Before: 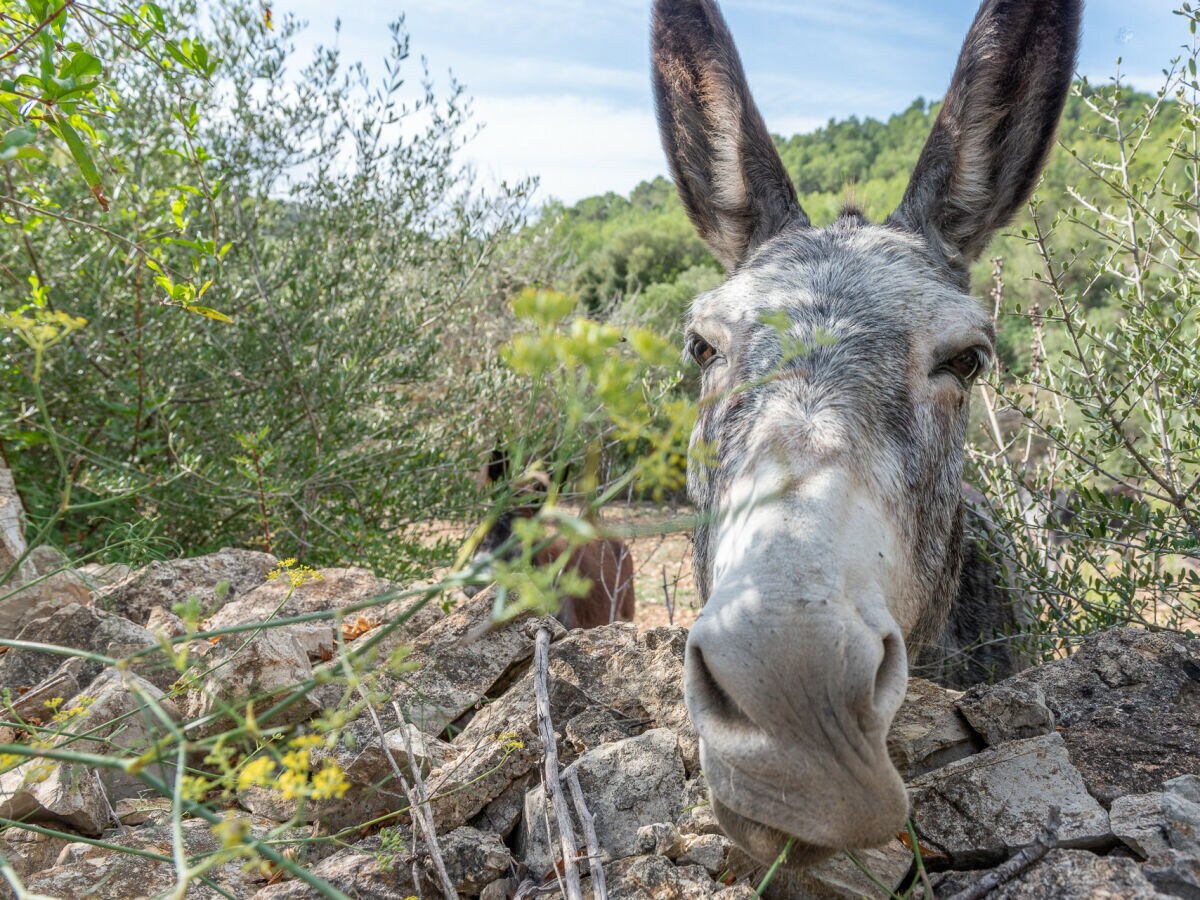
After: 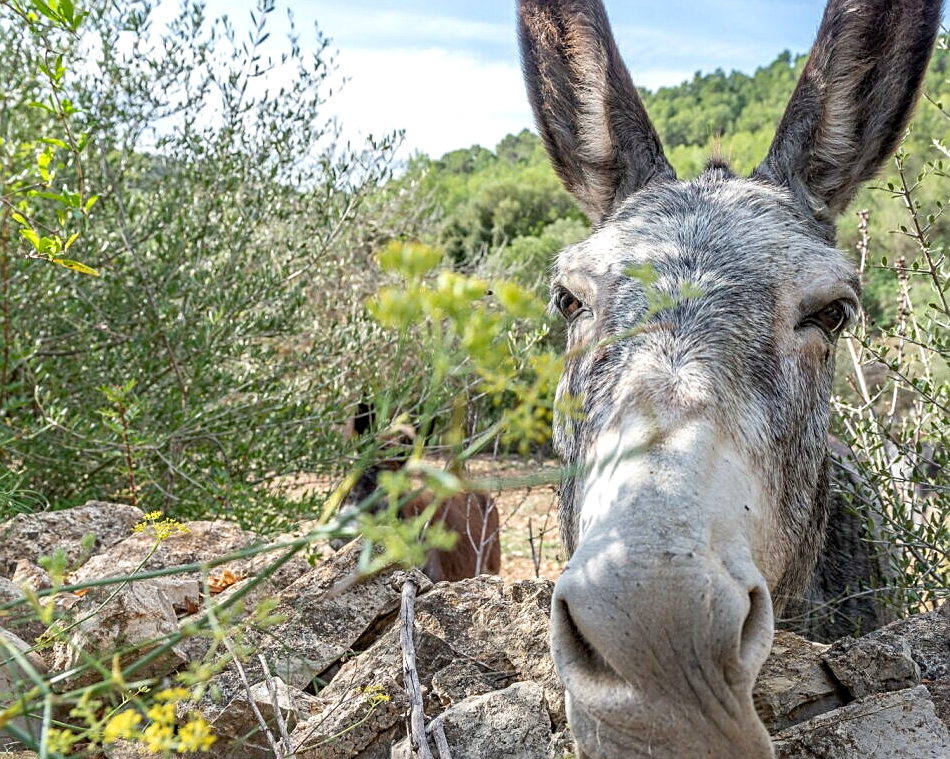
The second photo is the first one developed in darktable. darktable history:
sharpen: on, module defaults
haze removal: compatibility mode true, adaptive false
exposure: exposure 0.202 EV, compensate highlight preservation false
crop: left 11.217%, top 5.316%, right 9.602%, bottom 10.292%
